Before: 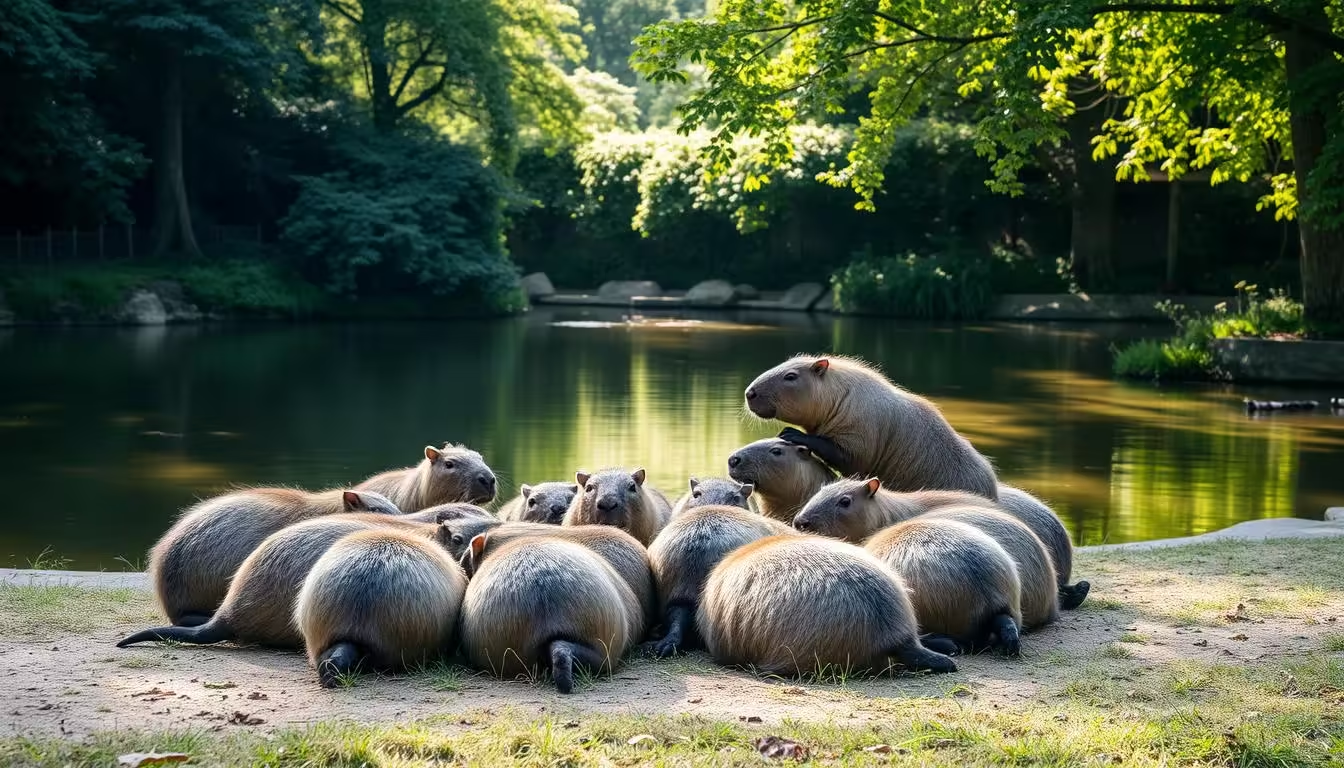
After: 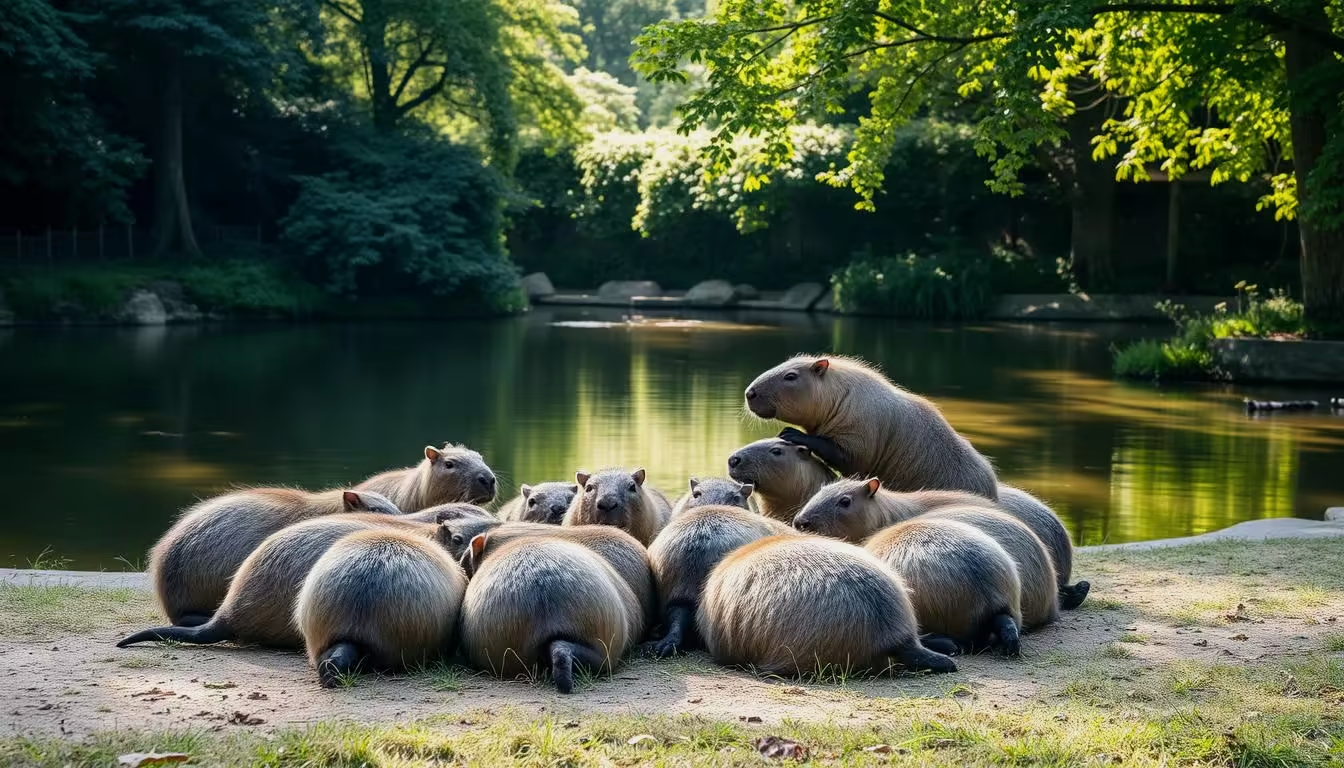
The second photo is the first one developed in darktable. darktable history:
exposure: exposure -0.177 EV, compensate highlight preservation false
base curve: exposure shift 0, preserve colors none
